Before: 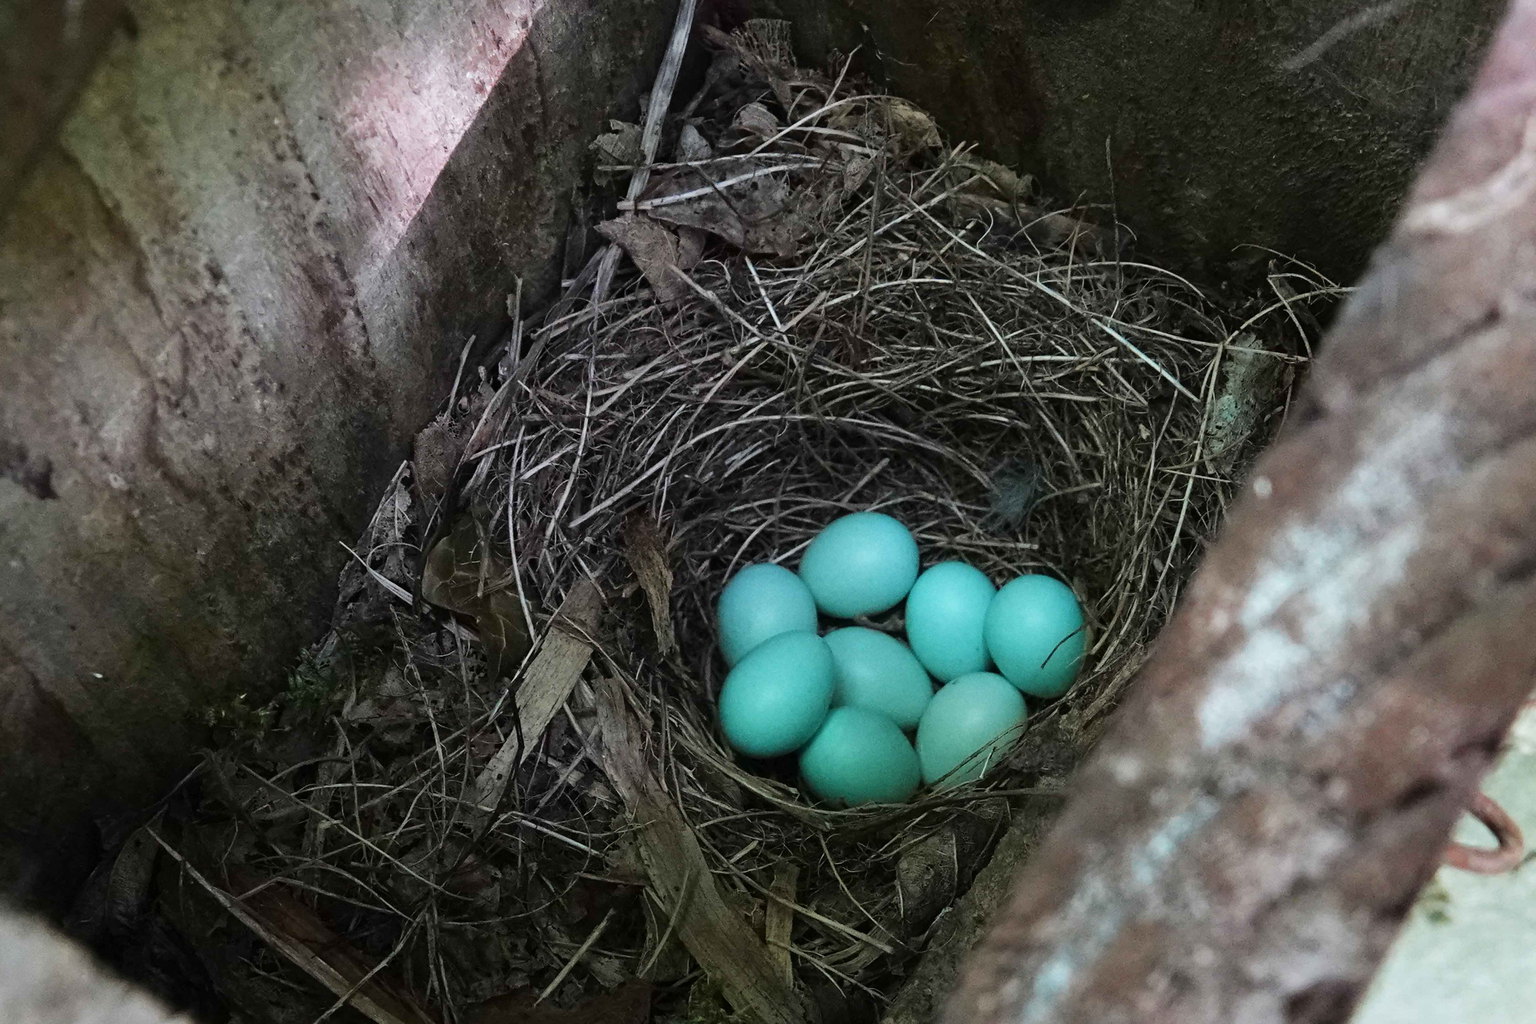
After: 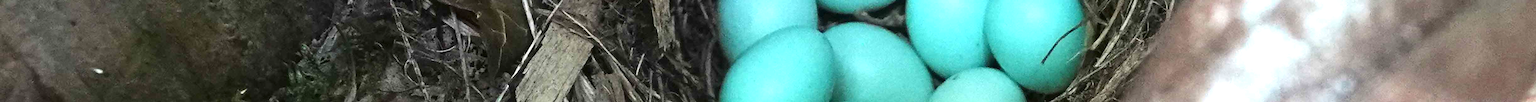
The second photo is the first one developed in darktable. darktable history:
crop and rotate: top 59.084%, bottom 30.916%
exposure: black level correction 0, exposure 0.9 EV, compensate highlight preservation false
